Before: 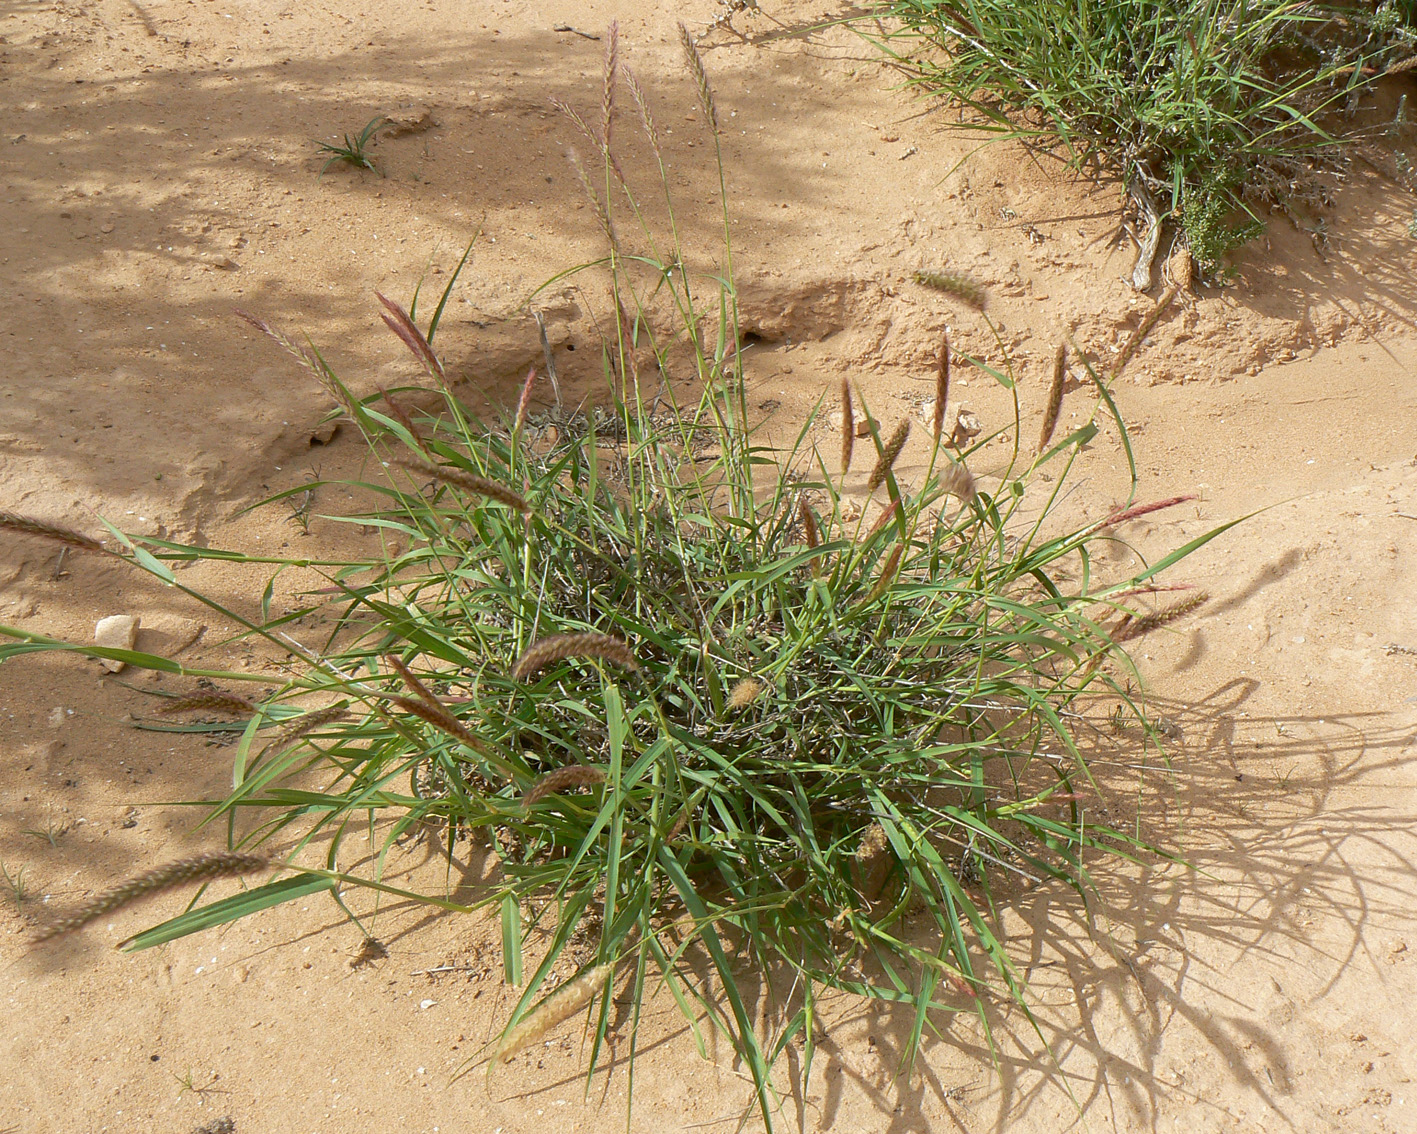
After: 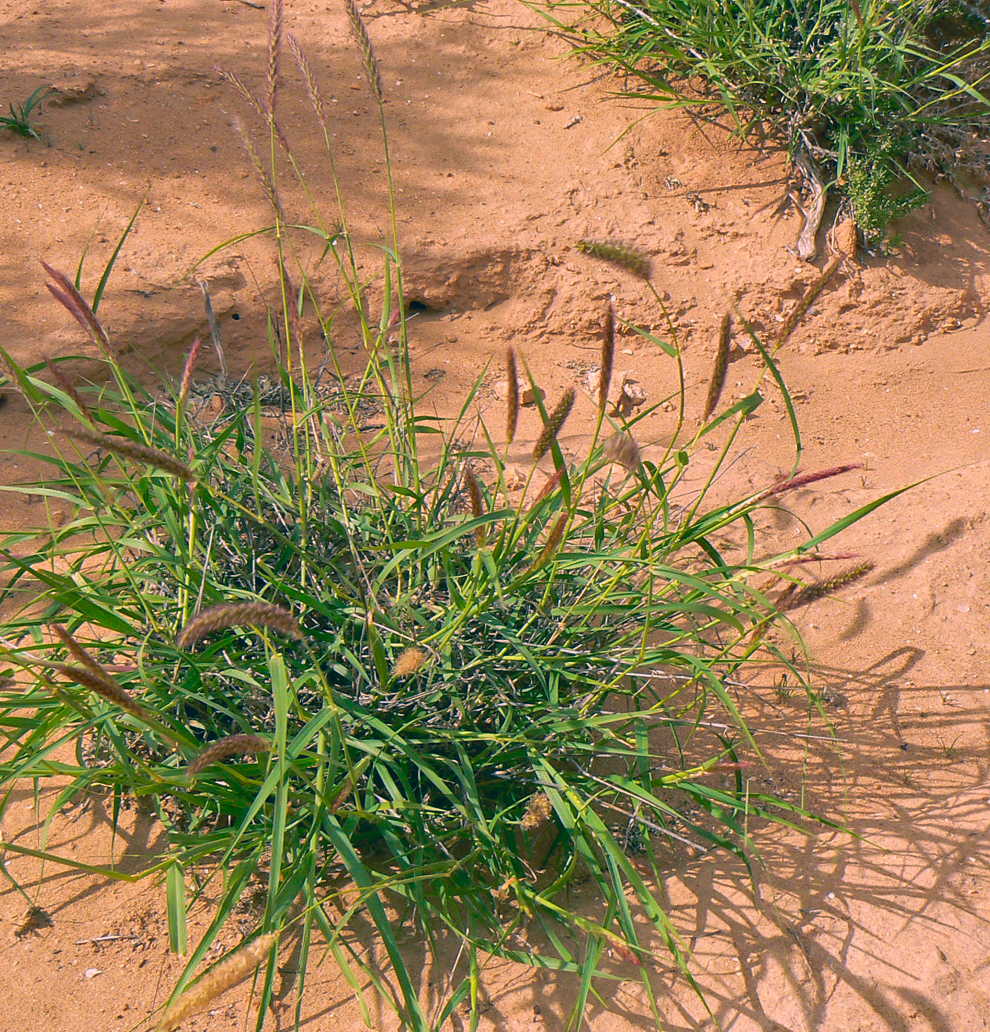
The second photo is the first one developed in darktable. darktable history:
color correction: highlights a* 16.27, highlights b* 0.273, shadows a* -15.12, shadows b* -14.77, saturation 1.45
shadows and highlights: soften with gaussian
crop and rotate: left 23.7%, top 2.799%, right 6.371%, bottom 6.178%
color zones: curves: ch0 [(0.068, 0.464) (0.25, 0.5) (0.48, 0.508) (0.75, 0.536) (0.886, 0.476) (0.967, 0.456)]; ch1 [(0.066, 0.456) (0.25, 0.5) (0.616, 0.508) (0.746, 0.56) (0.934, 0.444)], mix 31.91%
